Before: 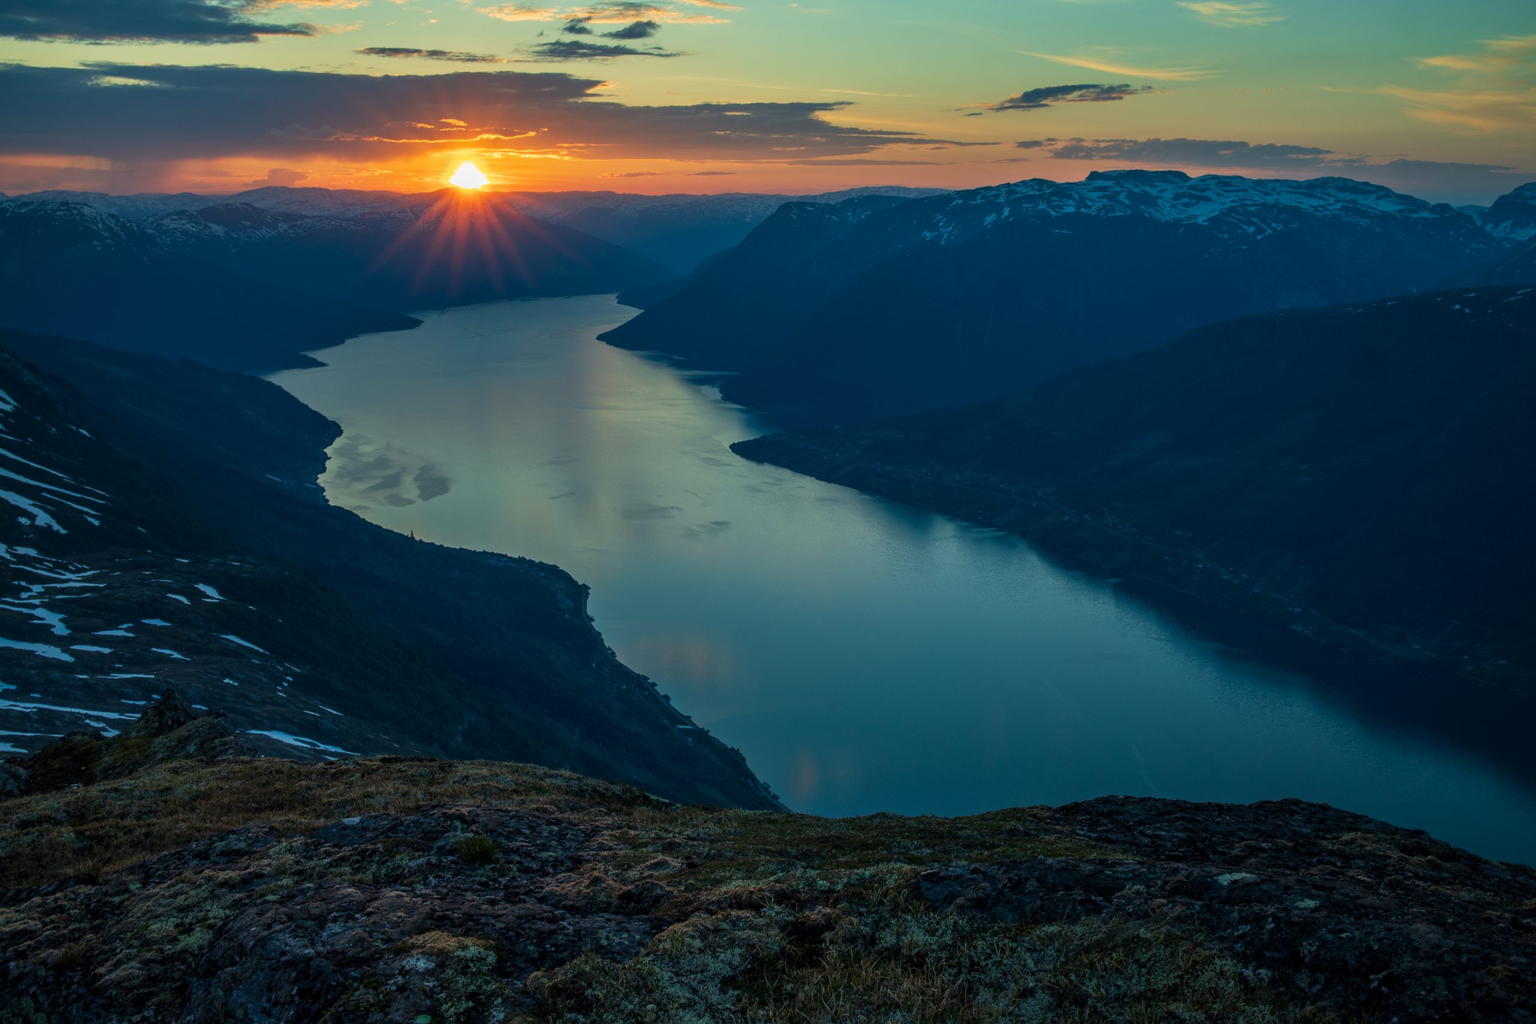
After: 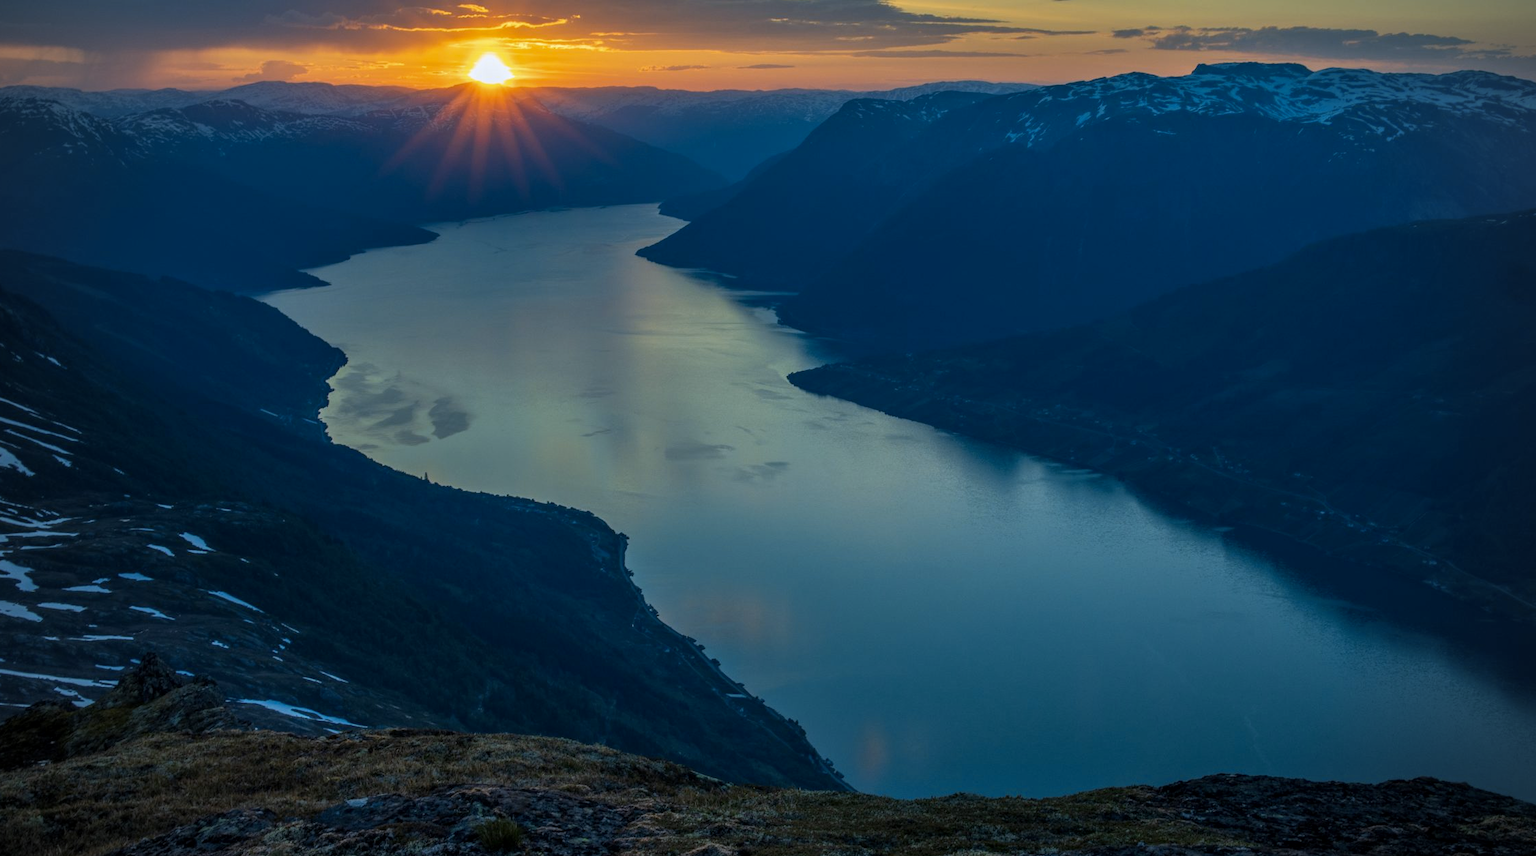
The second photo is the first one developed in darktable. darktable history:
vignetting: fall-off radius 60.92%
crop and rotate: left 2.425%, top 11.305%, right 9.6%, bottom 15.08%
local contrast: detail 110%
color calibration: x 0.355, y 0.367, temperature 4700.38 K
color contrast: green-magenta contrast 0.8, blue-yellow contrast 1.1, unbound 0
exposure: compensate highlight preservation false
rotate and perspective: automatic cropping off
